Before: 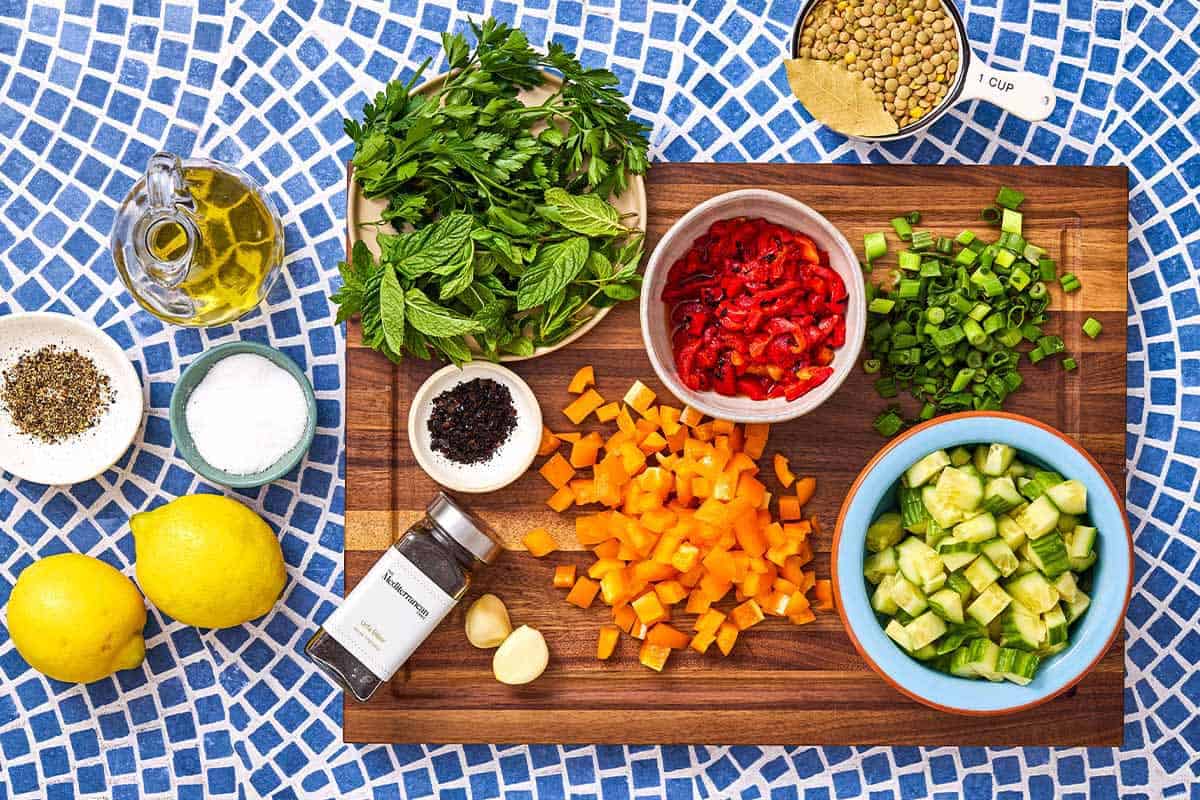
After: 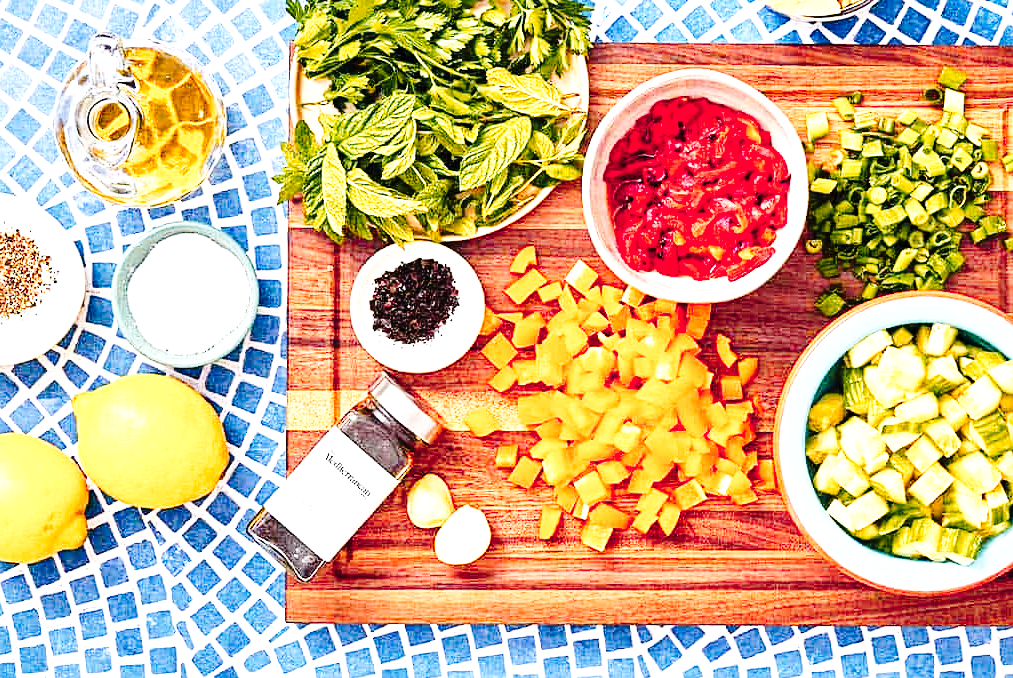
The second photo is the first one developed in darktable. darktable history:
crop and rotate: left 4.888%, top 15.198%, right 10.673%
sharpen: amount 0.206
color zones: curves: ch1 [(0.309, 0.524) (0.41, 0.329) (0.508, 0.509)]; ch2 [(0.25, 0.457) (0.75, 0.5)]
contrast brightness saturation: saturation -0.064
base curve: curves: ch0 [(0, 0) (0.04, 0.03) (0.133, 0.232) (0.448, 0.748) (0.843, 0.968) (1, 1)], preserve colors none
tone curve: curves: ch0 [(0, 0) (0.003, 0.002) (0.011, 0.009) (0.025, 0.019) (0.044, 0.031) (0.069, 0.044) (0.1, 0.061) (0.136, 0.087) (0.177, 0.127) (0.224, 0.172) (0.277, 0.226) (0.335, 0.295) (0.399, 0.367) (0.468, 0.445) (0.543, 0.536) (0.623, 0.626) (0.709, 0.717) (0.801, 0.806) (0.898, 0.889) (1, 1)], preserve colors none
exposure: exposure 1.058 EV, compensate highlight preservation false
